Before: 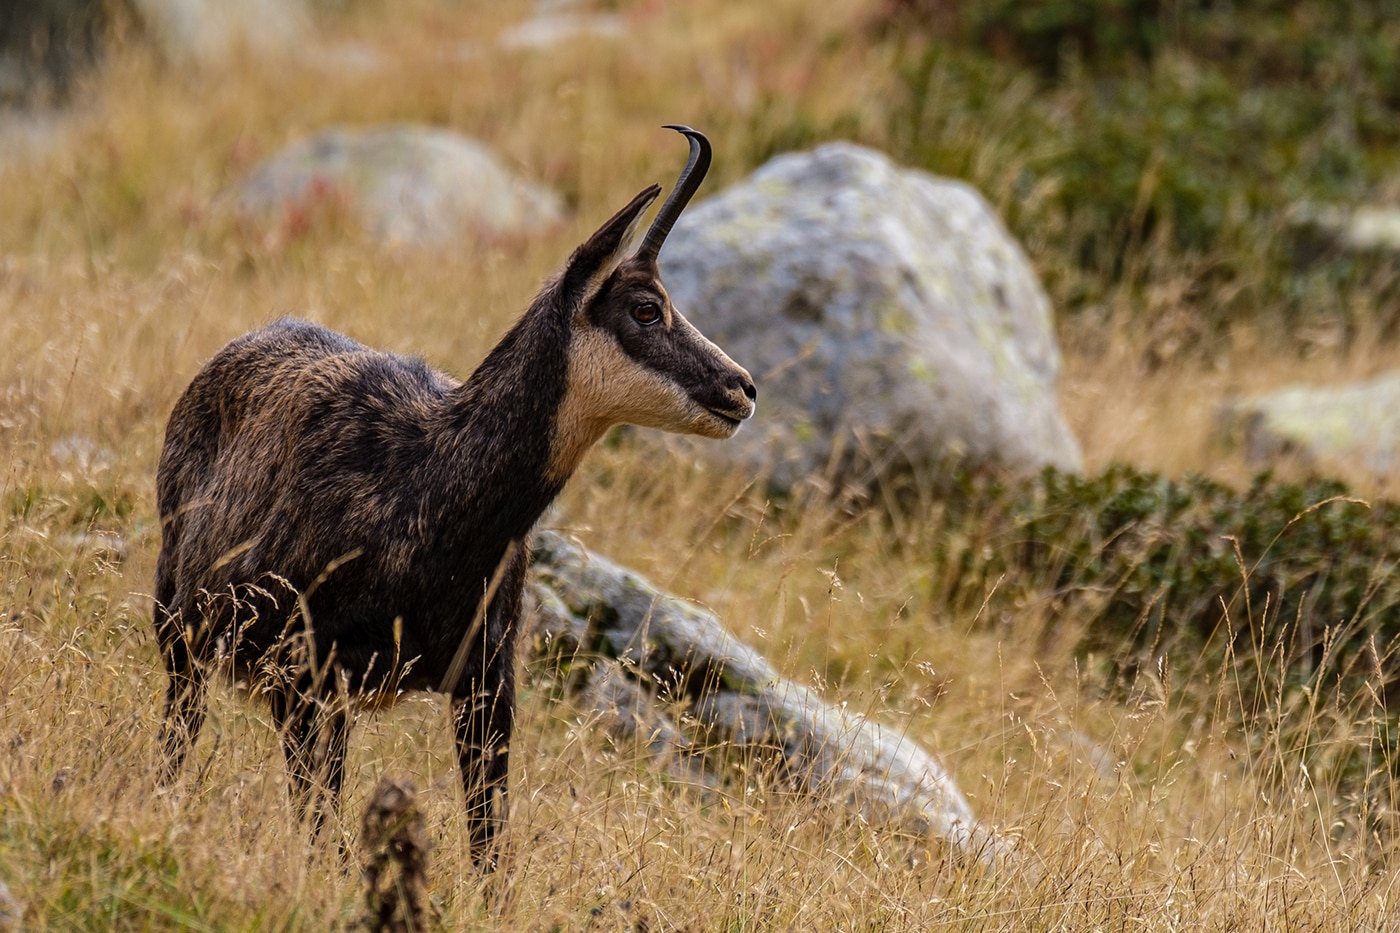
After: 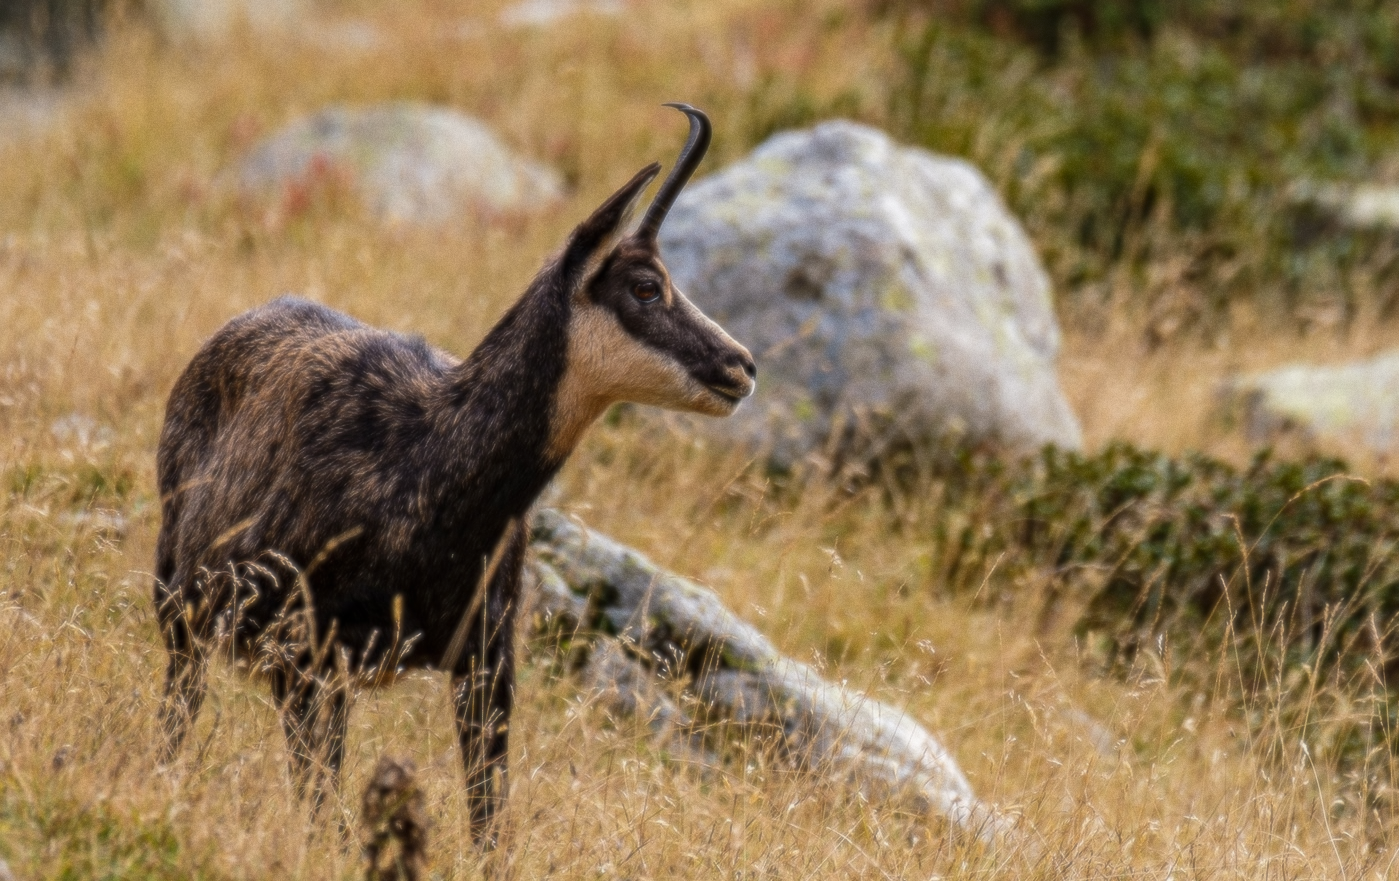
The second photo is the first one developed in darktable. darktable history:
soften: size 8.67%, mix 49%
grain: coarseness 9.61 ISO, strength 35.62%
crop and rotate: top 2.479%, bottom 3.018%
